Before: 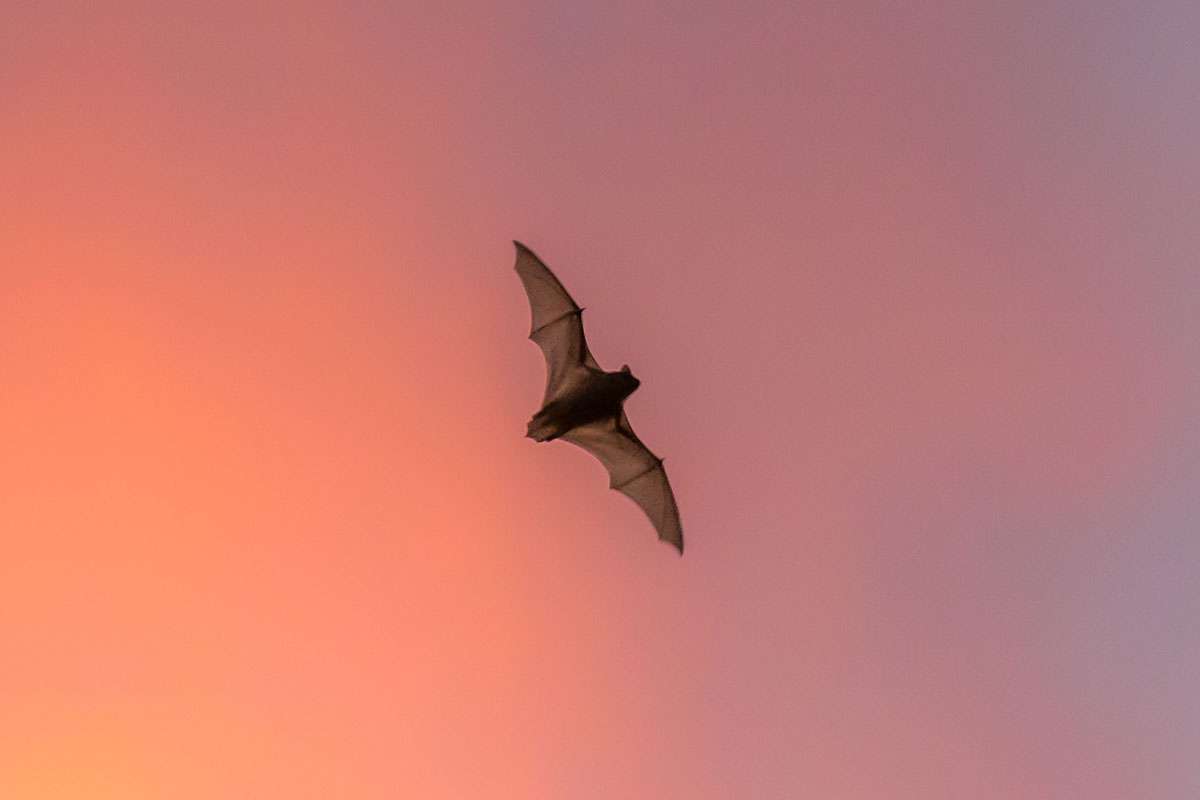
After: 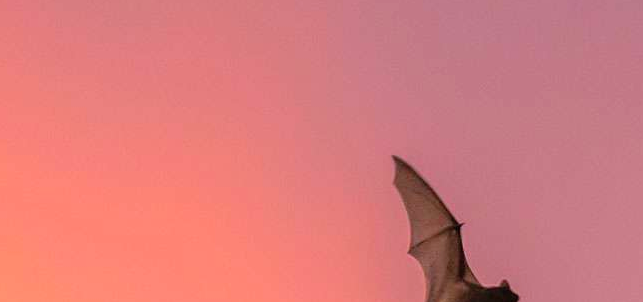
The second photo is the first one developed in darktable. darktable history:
color correction: highlights a* -0.772, highlights b* -8.92
base curve: curves: ch0 [(0, 0) (0.297, 0.298) (1, 1)], preserve colors none
contrast brightness saturation: contrast 0.07, brightness 0.08, saturation 0.18
crop: left 10.121%, top 10.631%, right 36.218%, bottom 51.526%
